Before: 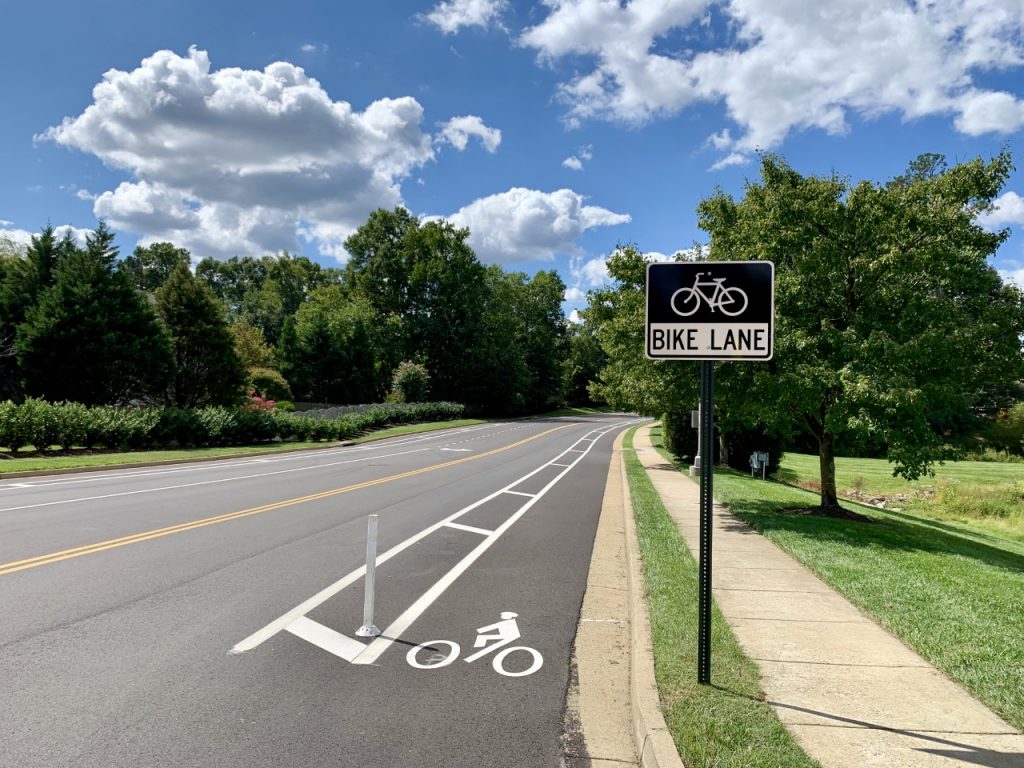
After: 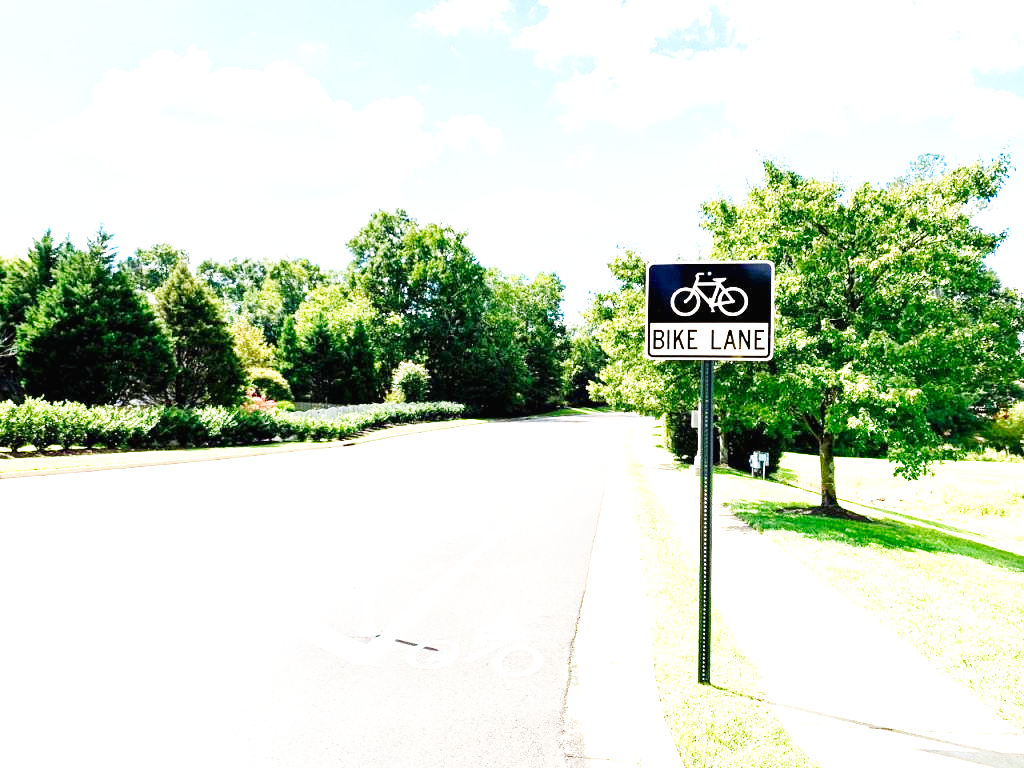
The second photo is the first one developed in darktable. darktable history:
exposure: black level correction 0, exposure 1.962 EV, compensate highlight preservation false
base curve: curves: ch0 [(0, 0.003) (0.001, 0.002) (0.006, 0.004) (0.02, 0.022) (0.048, 0.086) (0.094, 0.234) (0.162, 0.431) (0.258, 0.629) (0.385, 0.8) (0.548, 0.918) (0.751, 0.988) (1, 1)], preserve colors none
